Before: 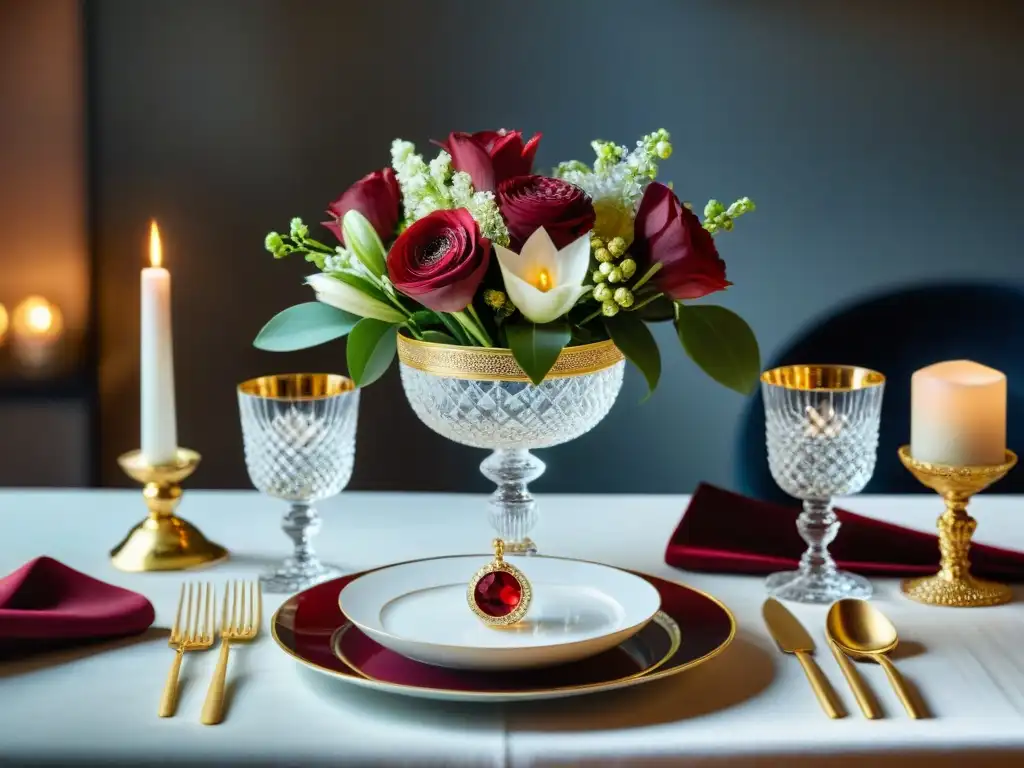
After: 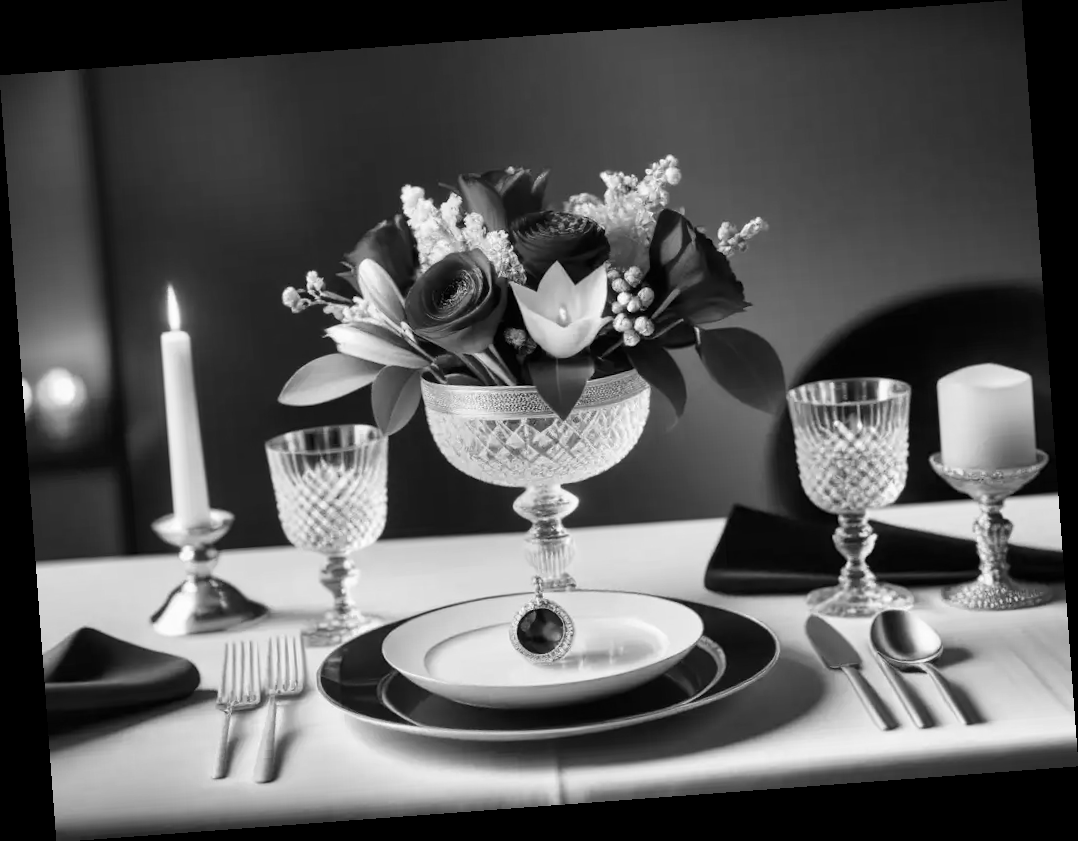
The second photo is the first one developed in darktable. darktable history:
monochrome: on, module defaults
contrast brightness saturation: contrast 0.1, saturation -0.3
rotate and perspective: rotation -4.25°, automatic cropping off
